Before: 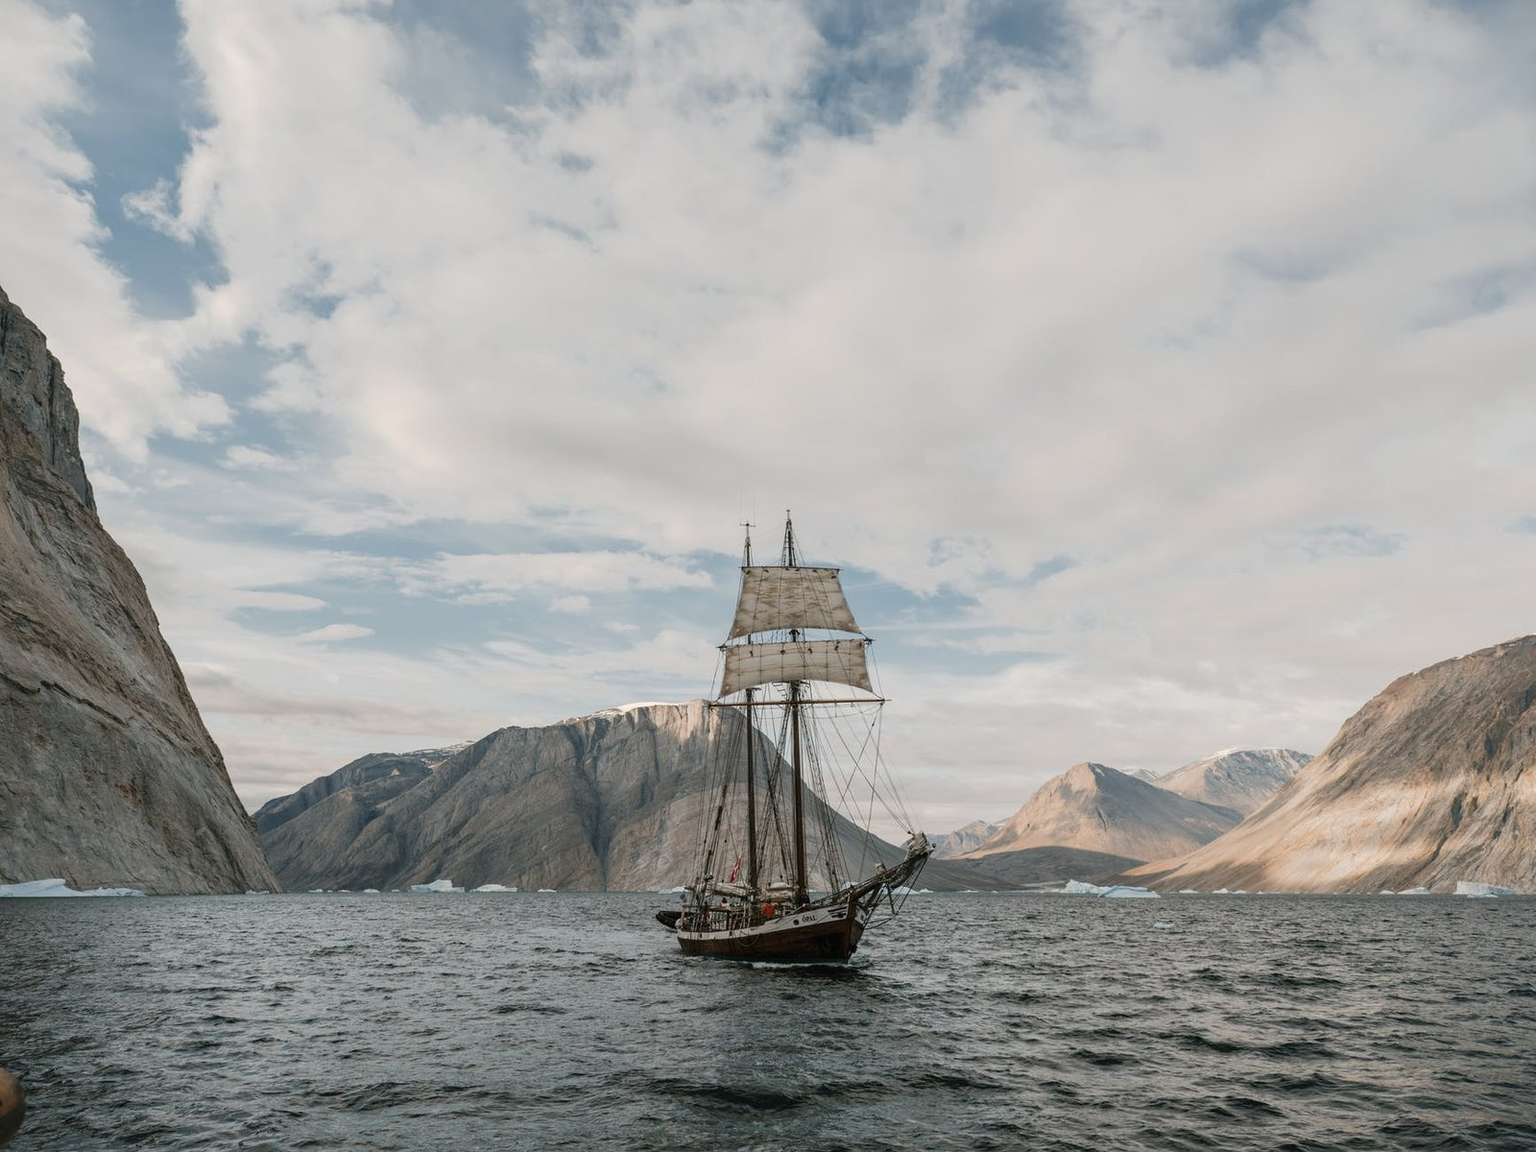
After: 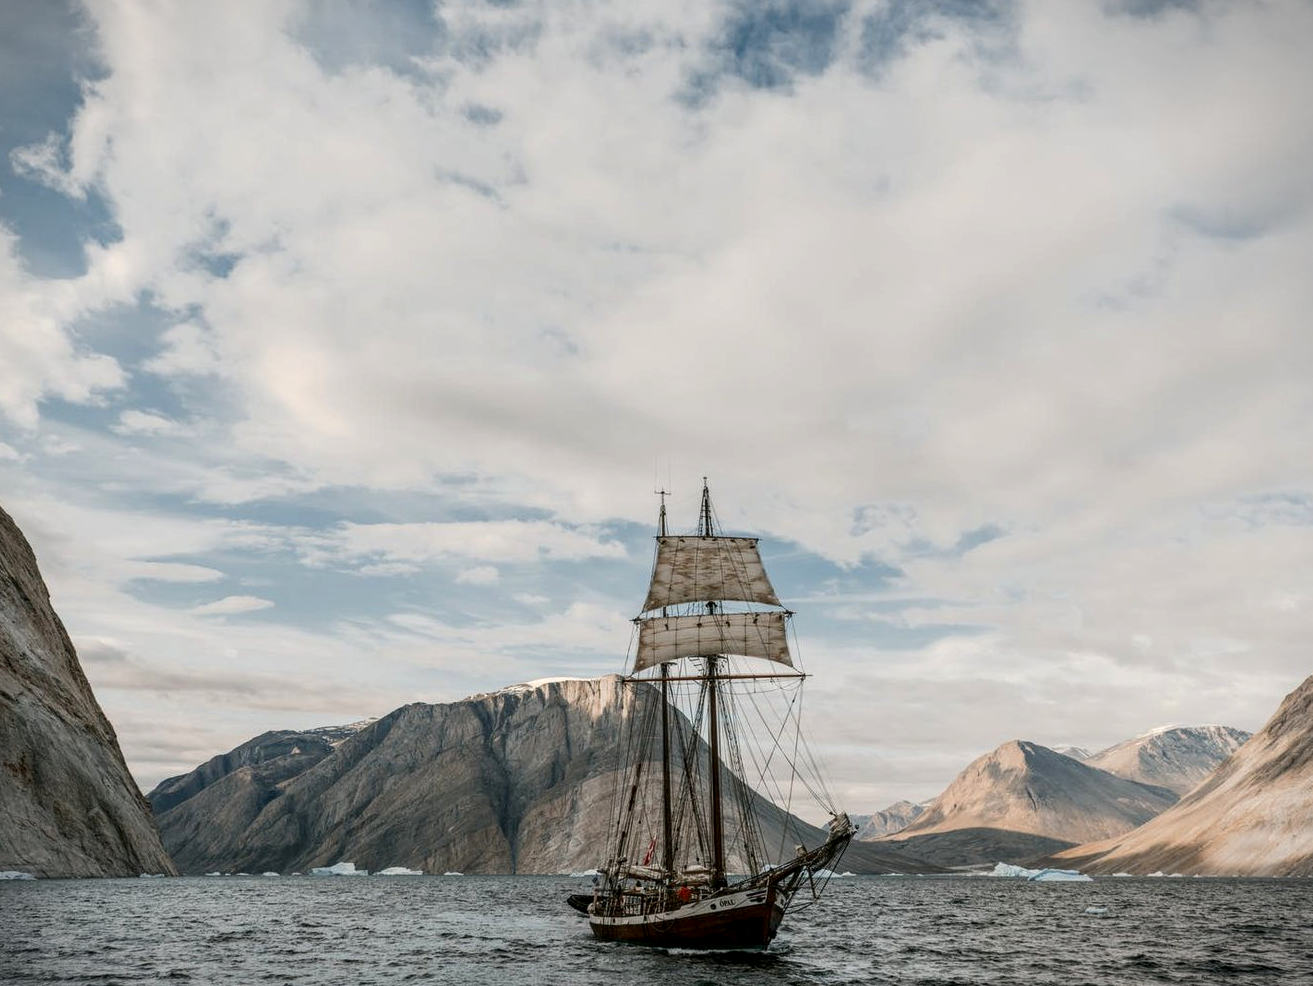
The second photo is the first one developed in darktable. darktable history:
crop and rotate: left 7.296%, top 4.554%, right 10.612%, bottom 13.262%
contrast brightness saturation: contrast 0.13, brightness -0.05, saturation 0.162
vignetting: fall-off start 97.24%, width/height ratio 1.179
local contrast: on, module defaults
